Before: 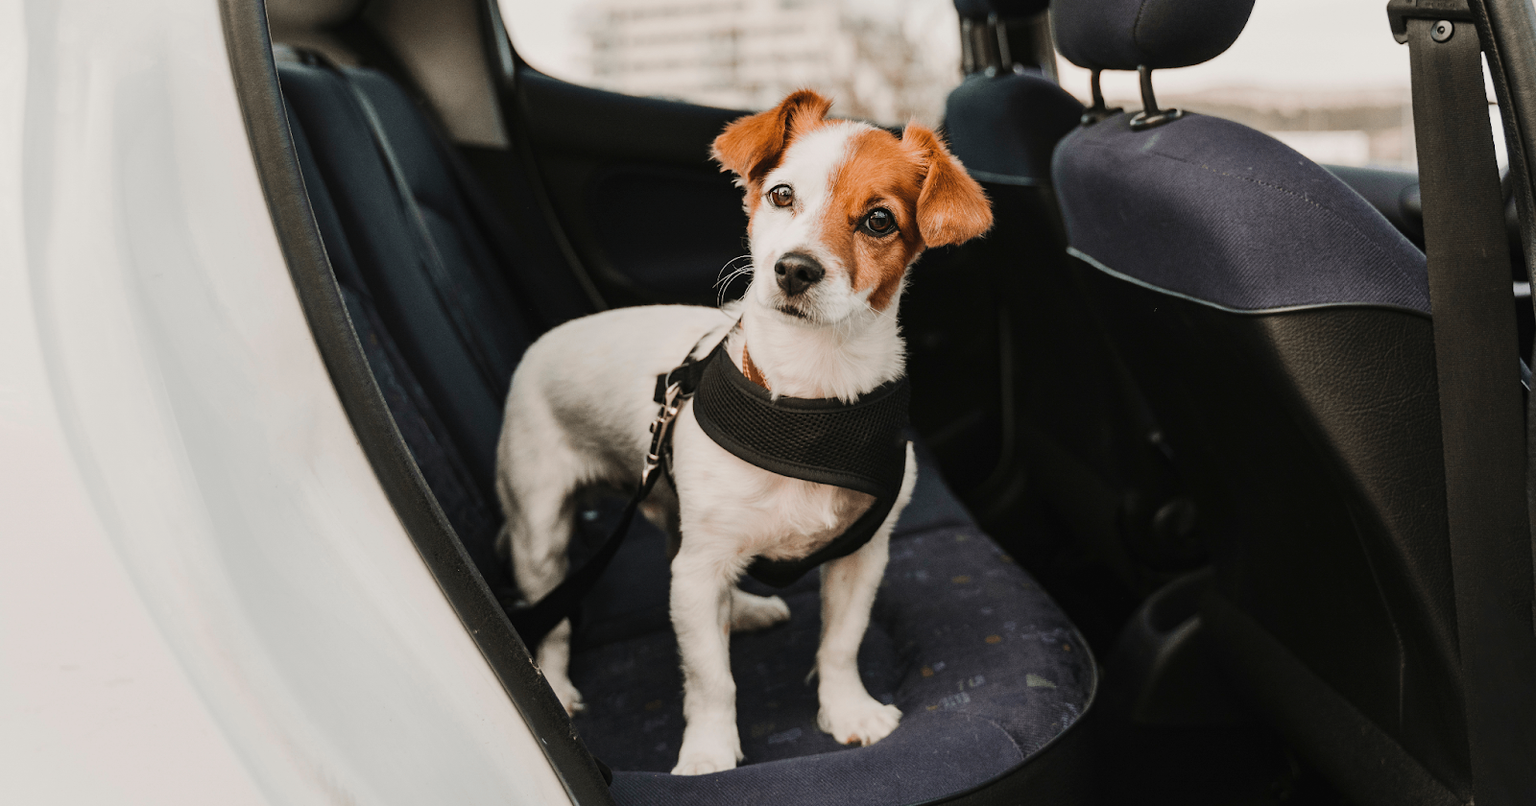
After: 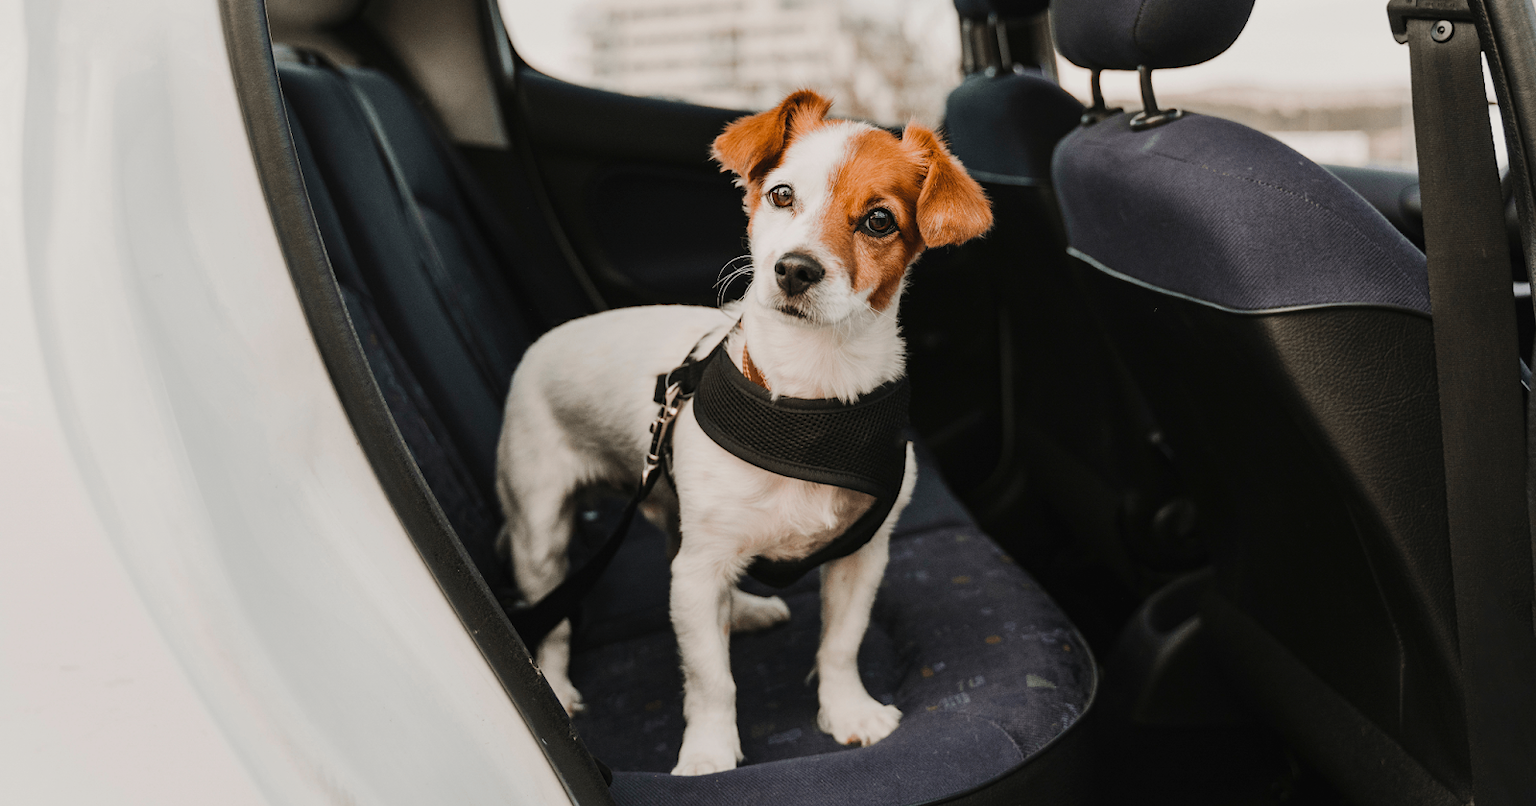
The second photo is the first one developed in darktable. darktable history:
exposure: exposure -0.057 EV, compensate highlight preservation false
color balance rgb: perceptual saturation grading › global saturation 14.619%, global vibrance -23.918%
